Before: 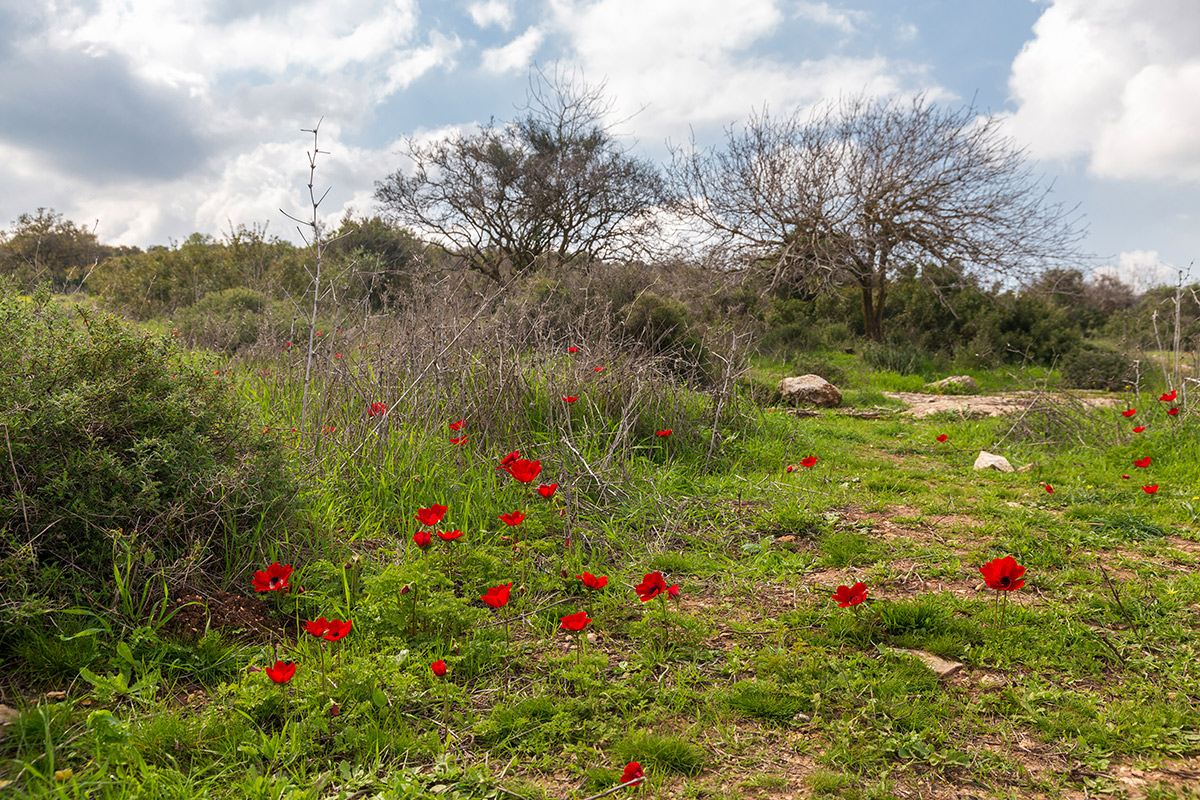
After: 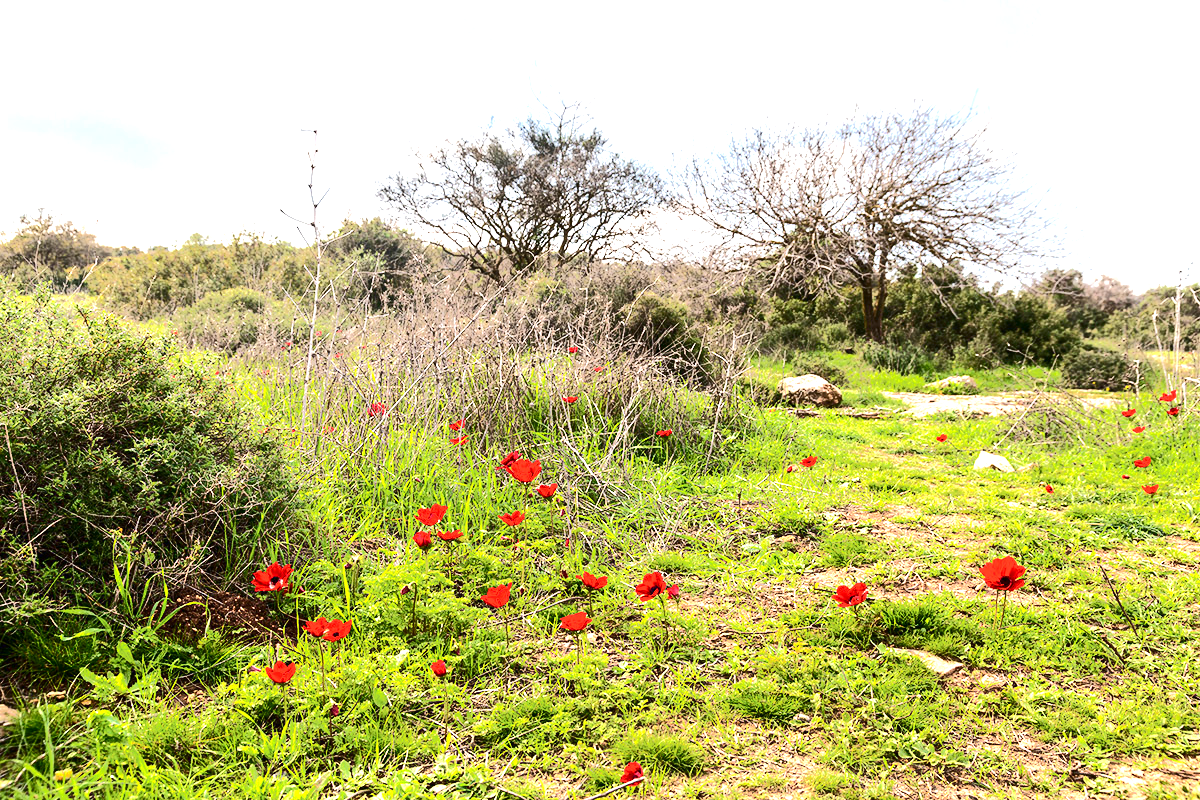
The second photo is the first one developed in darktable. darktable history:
tone curve: curves: ch0 [(0, 0) (0.003, 0.006) (0.011, 0.006) (0.025, 0.008) (0.044, 0.014) (0.069, 0.02) (0.1, 0.025) (0.136, 0.037) (0.177, 0.053) (0.224, 0.086) (0.277, 0.13) (0.335, 0.189) (0.399, 0.253) (0.468, 0.375) (0.543, 0.521) (0.623, 0.671) (0.709, 0.789) (0.801, 0.841) (0.898, 0.889) (1, 1)], color space Lab, independent channels
exposure: black level correction 0, exposure 1.59 EV, compensate highlight preservation false
